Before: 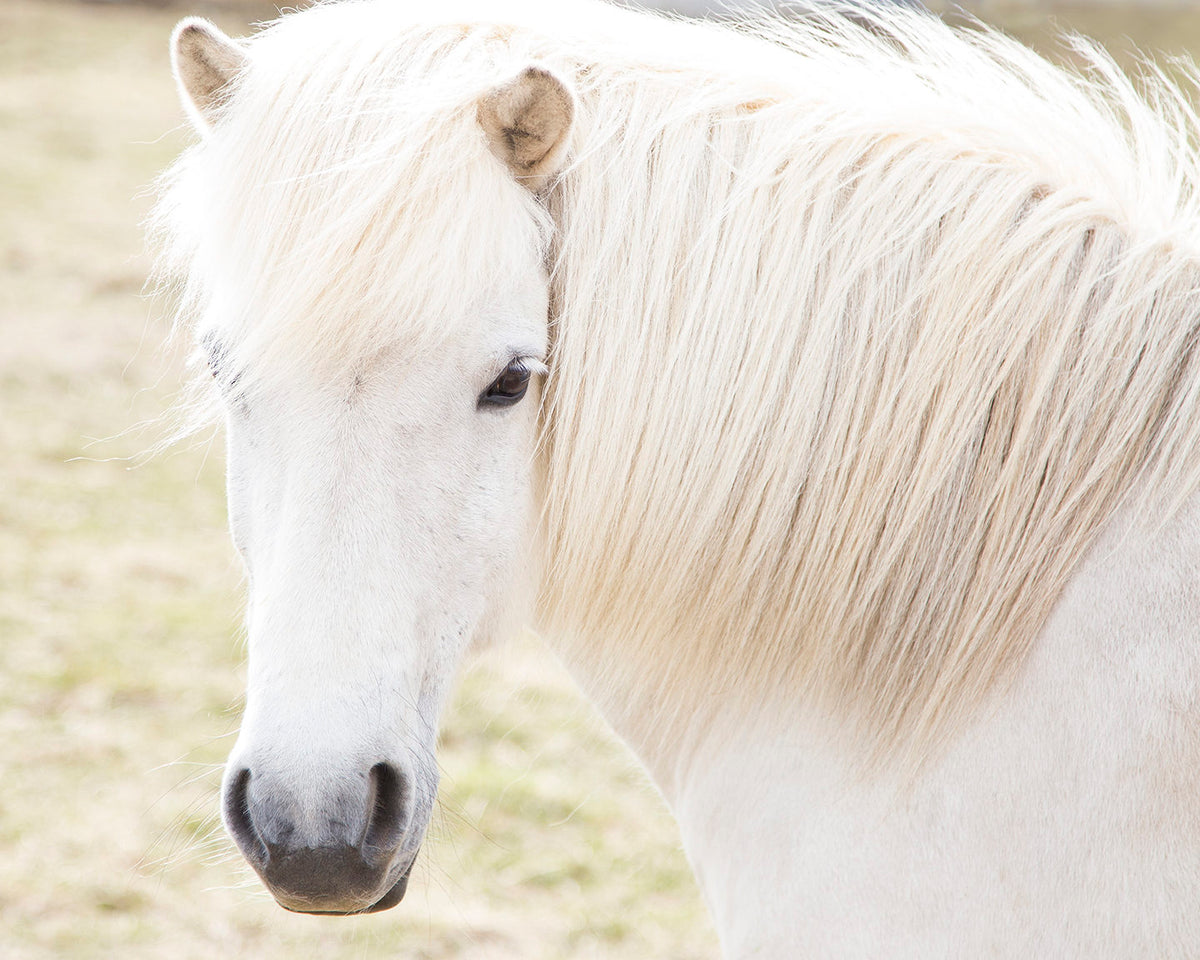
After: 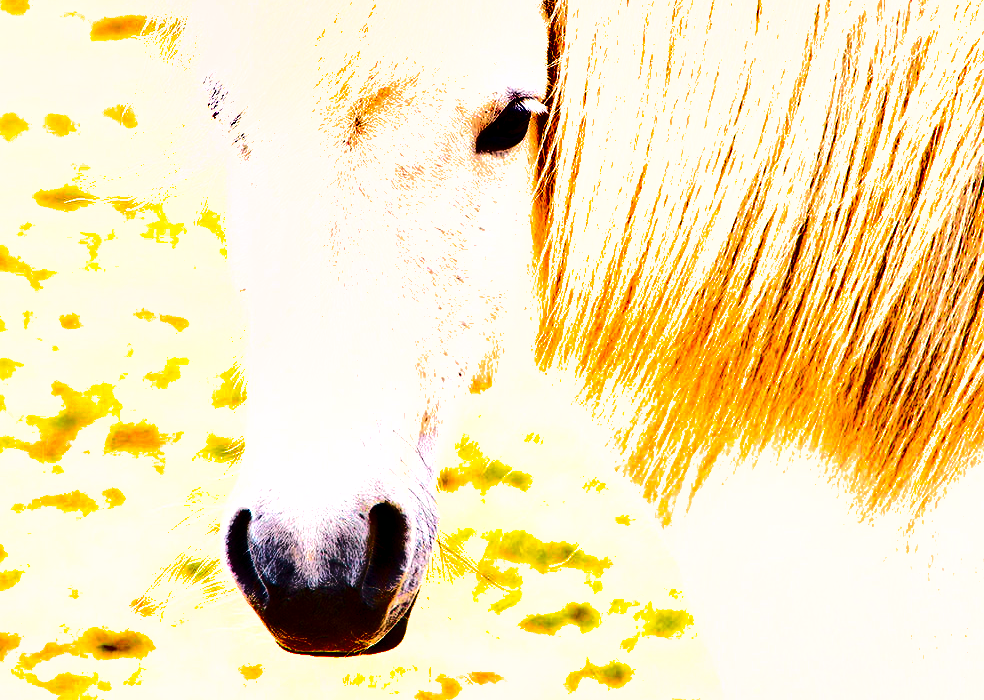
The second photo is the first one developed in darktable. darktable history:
exposure: black level correction 0, exposure 0.697 EV, compensate highlight preservation false
tone curve: curves: ch0 [(0, 0.013) (0.129, 0.1) (0.291, 0.375) (0.46, 0.576) (0.667, 0.78) (0.851, 0.903) (0.997, 0.951)]; ch1 [(0, 0) (0.353, 0.344) (0.45, 0.46) (0.498, 0.495) (0.528, 0.531) (0.563, 0.566) (0.592, 0.609) (0.657, 0.672) (1, 1)]; ch2 [(0, 0) (0.333, 0.346) (0.375, 0.375) (0.427, 0.44) (0.5, 0.501) (0.505, 0.505) (0.544, 0.573) (0.576, 0.615) (0.612, 0.644) (0.66, 0.715) (1, 1)], color space Lab, independent channels, preserve colors none
contrast equalizer: y [[0.6 ×6], [0.55 ×6], [0 ×6], [0 ×6], [0 ×6]]
shadows and highlights: radius 109.08, shadows 40.84, highlights -72.33, low approximation 0.01, soften with gaussian
color balance rgb: highlights gain › chroma 1.609%, highlights gain › hue 55.89°, linear chroma grading › global chroma 15.336%, perceptual saturation grading › global saturation 24.95%, global vibrance 9.19%, contrast 15.244%, saturation formula JzAzBz (2021)
crop: top 27.038%, right 17.965%
contrast brightness saturation: brightness -0.027, saturation 0.35
